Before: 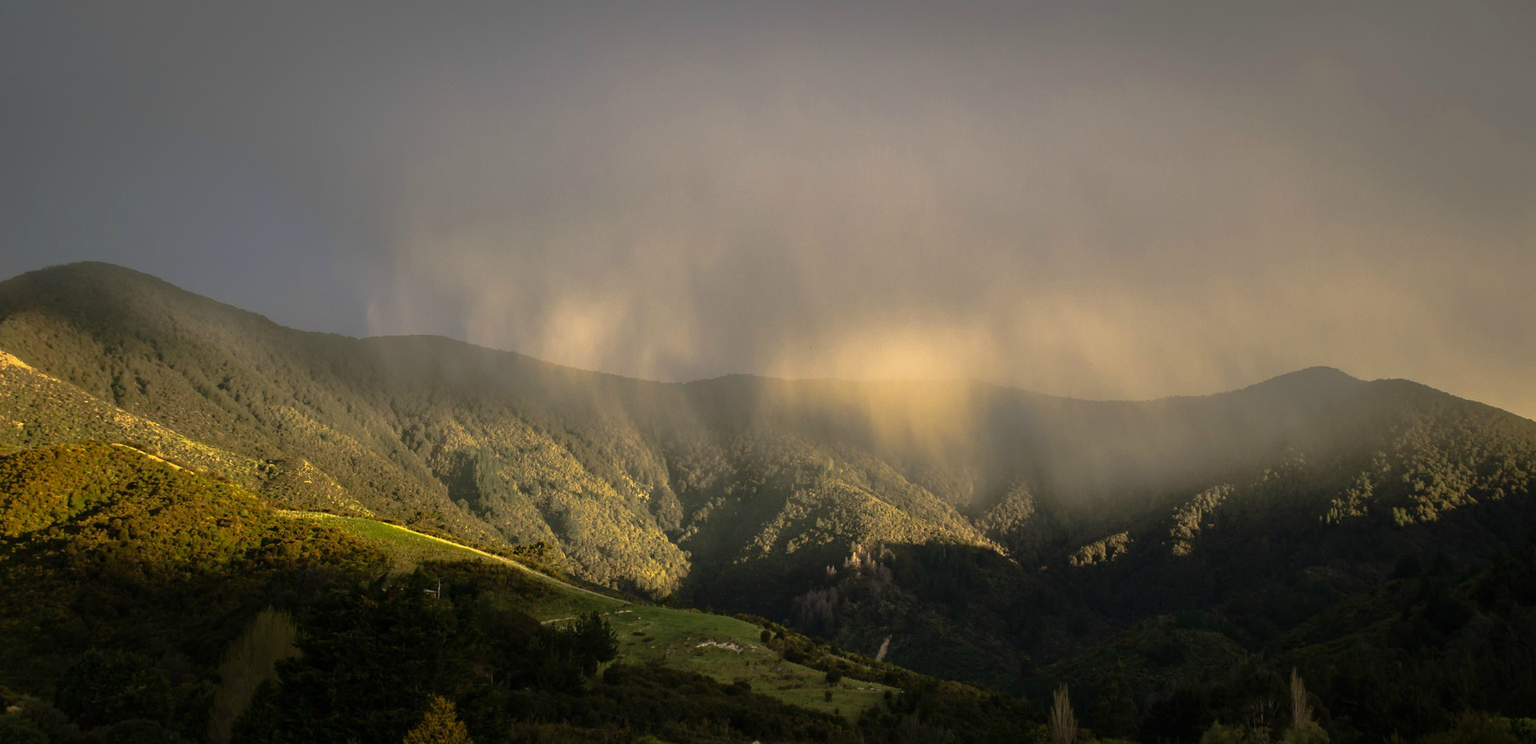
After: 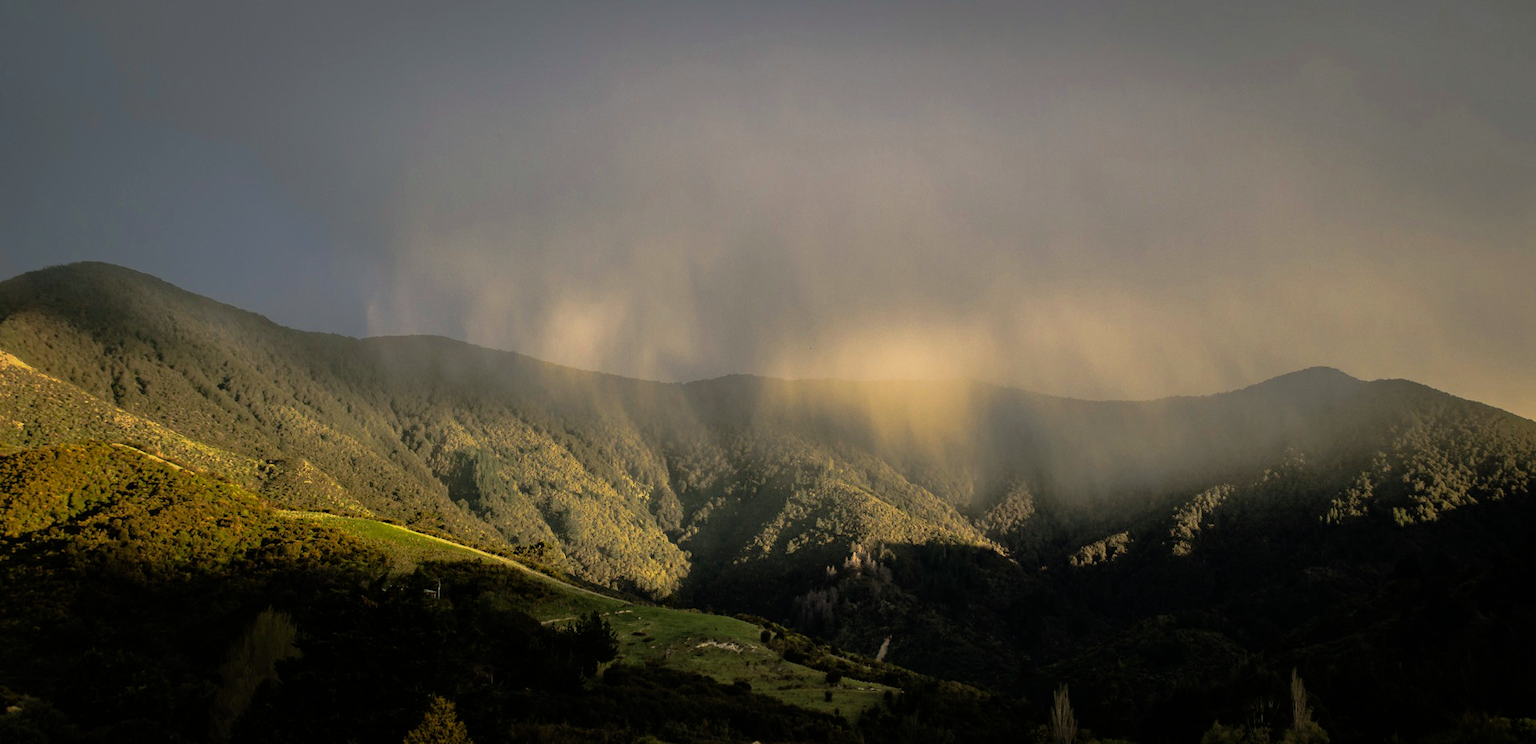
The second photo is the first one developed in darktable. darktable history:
filmic rgb: black relative exposure -7.96 EV, white relative exposure 3.95 EV, hardness 4.21, contrast 0.999
haze removal: compatibility mode true, adaptive false
